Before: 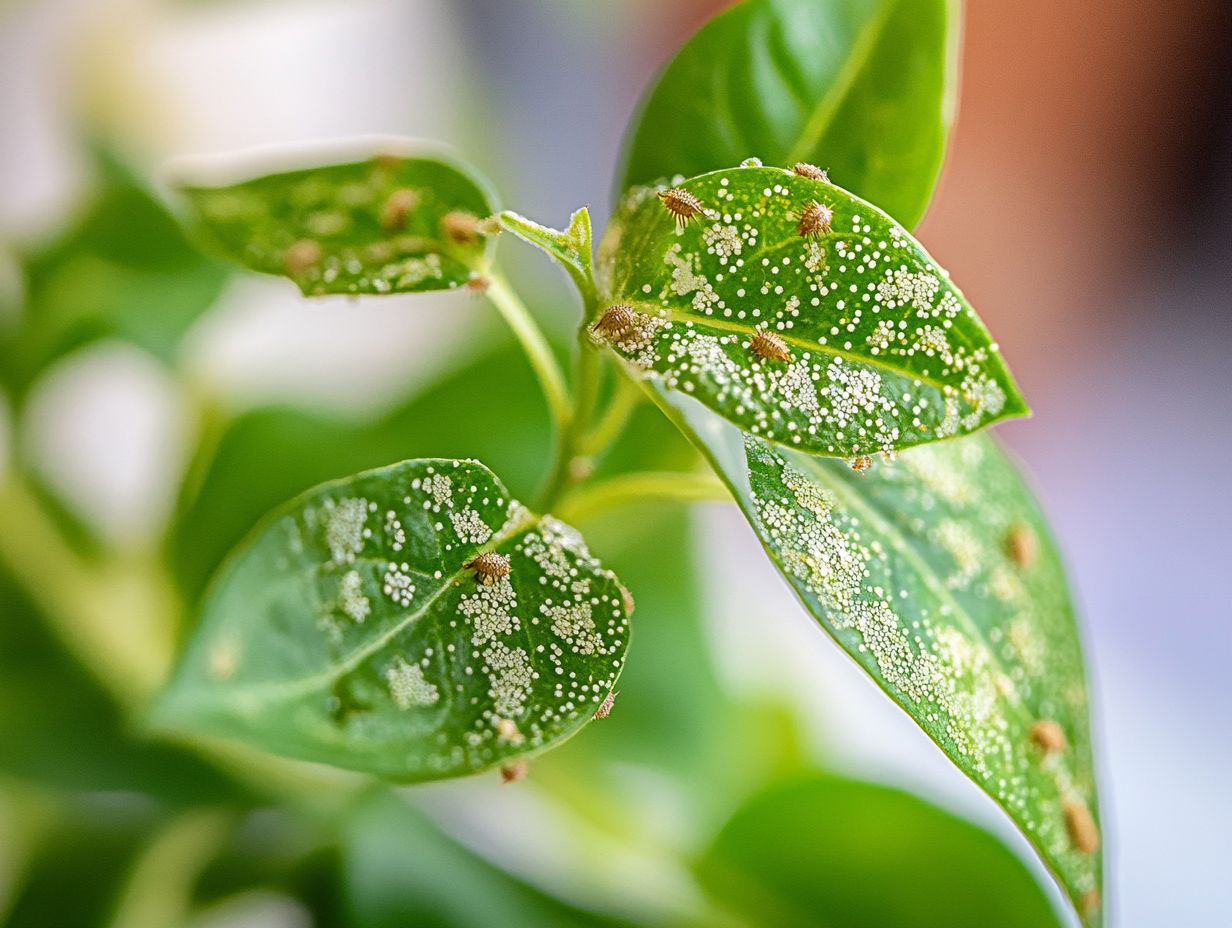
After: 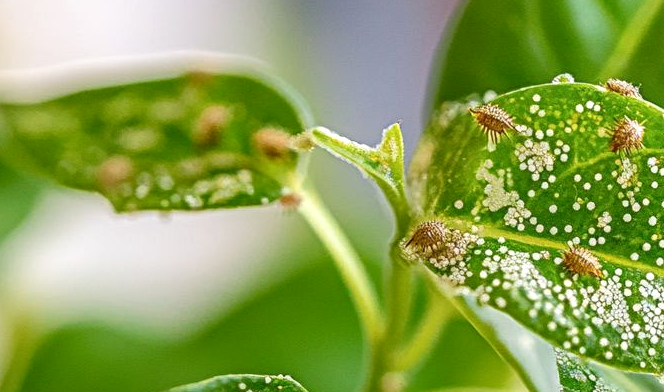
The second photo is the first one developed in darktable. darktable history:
local contrast: on, module defaults
exposure: exposure 0.02 EV, compensate highlight preservation false
crop: left 15.306%, top 9.065%, right 30.789%, bottom 48.638%
